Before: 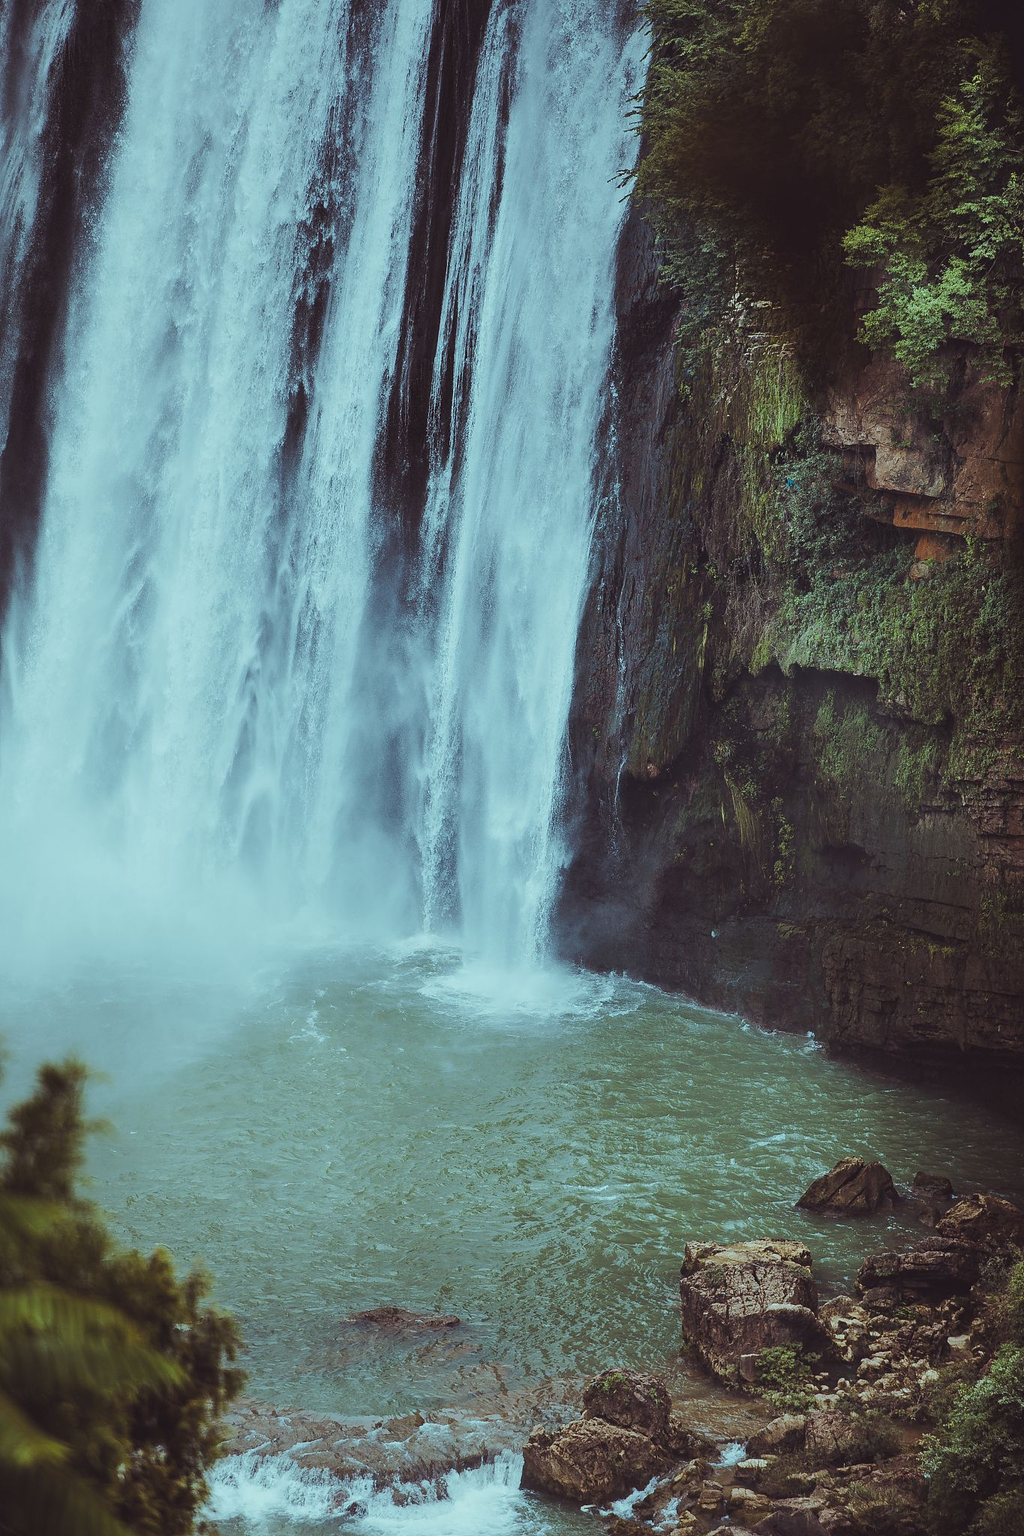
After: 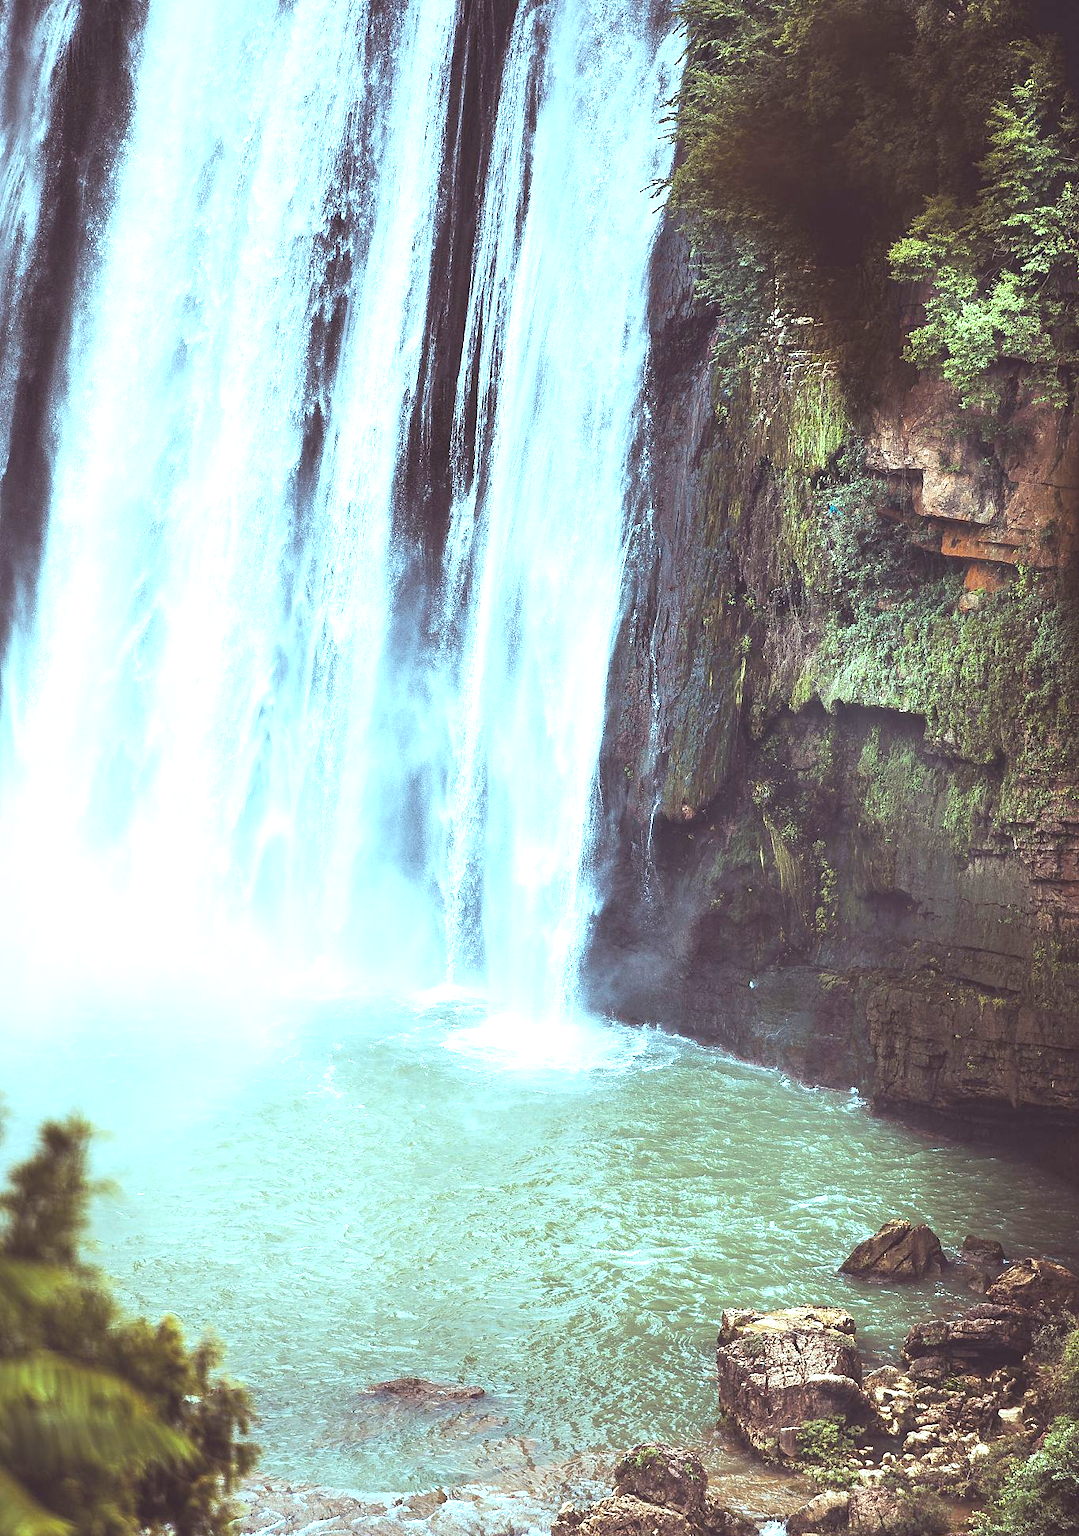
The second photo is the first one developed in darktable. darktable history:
crop and rotate: top 0.01%, bottom 5.092%
exposure: black level correction 0, exposure 1.534 EV, compensate highlight preservation false
